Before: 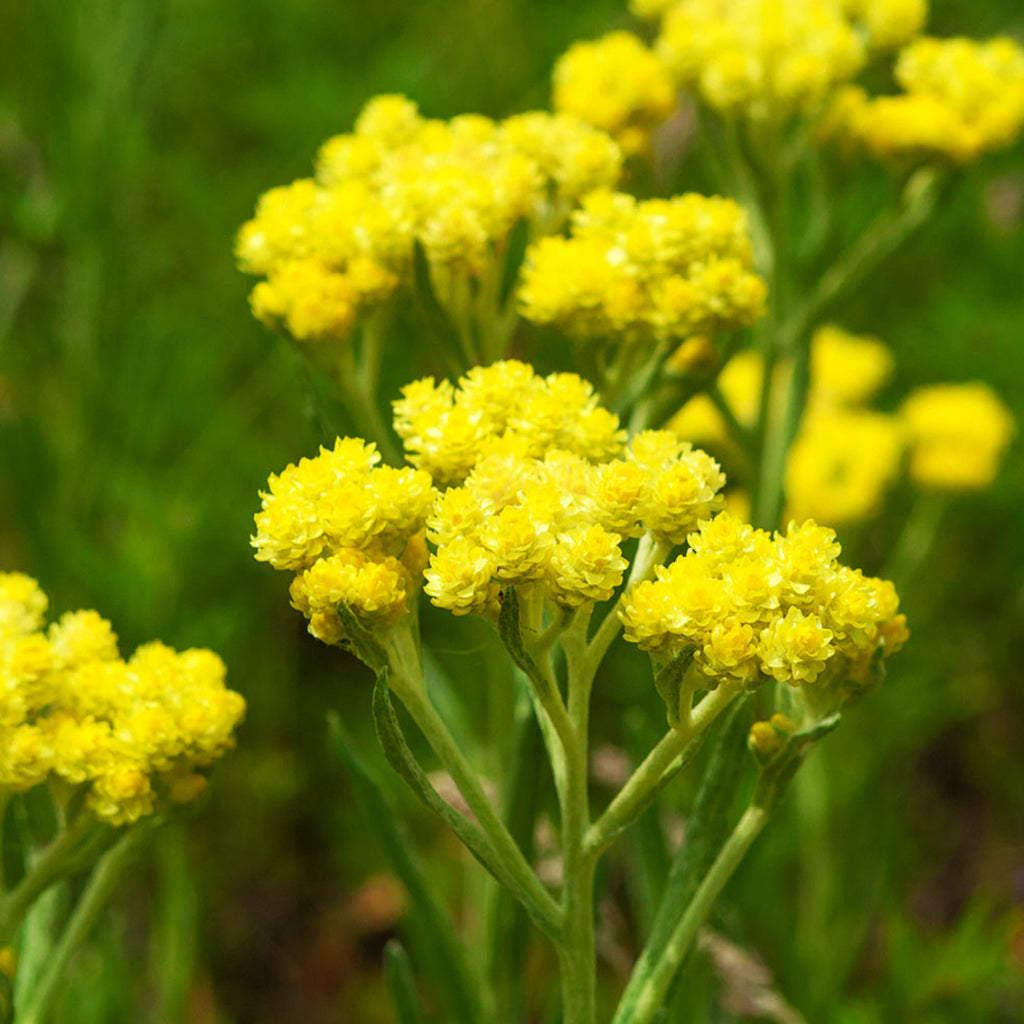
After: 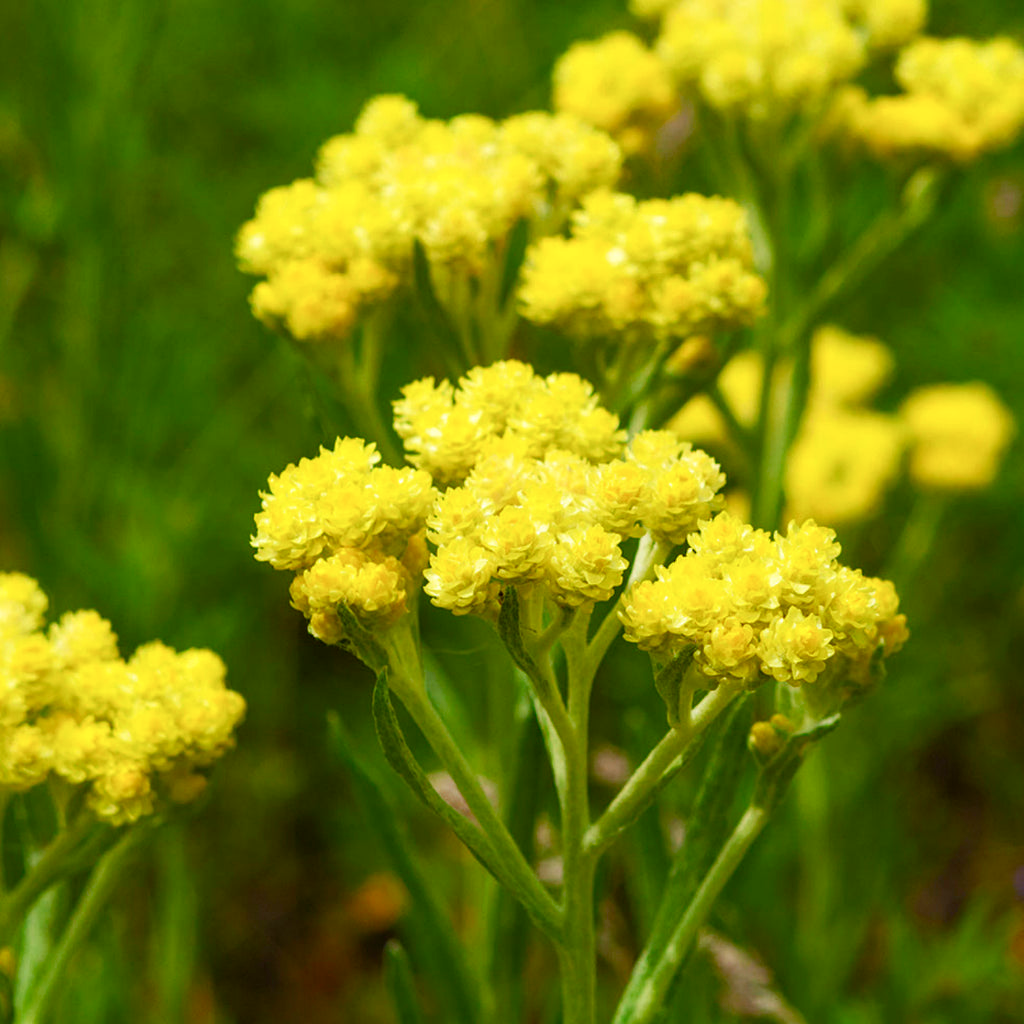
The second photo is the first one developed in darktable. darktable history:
white balance: red 1.004, blue 1.096
color balance rgb: perceptual saturation grading › global saturation 20%, perceptual saturation grading › highlights -25%, perceptual saturation grading › shadows 25%
